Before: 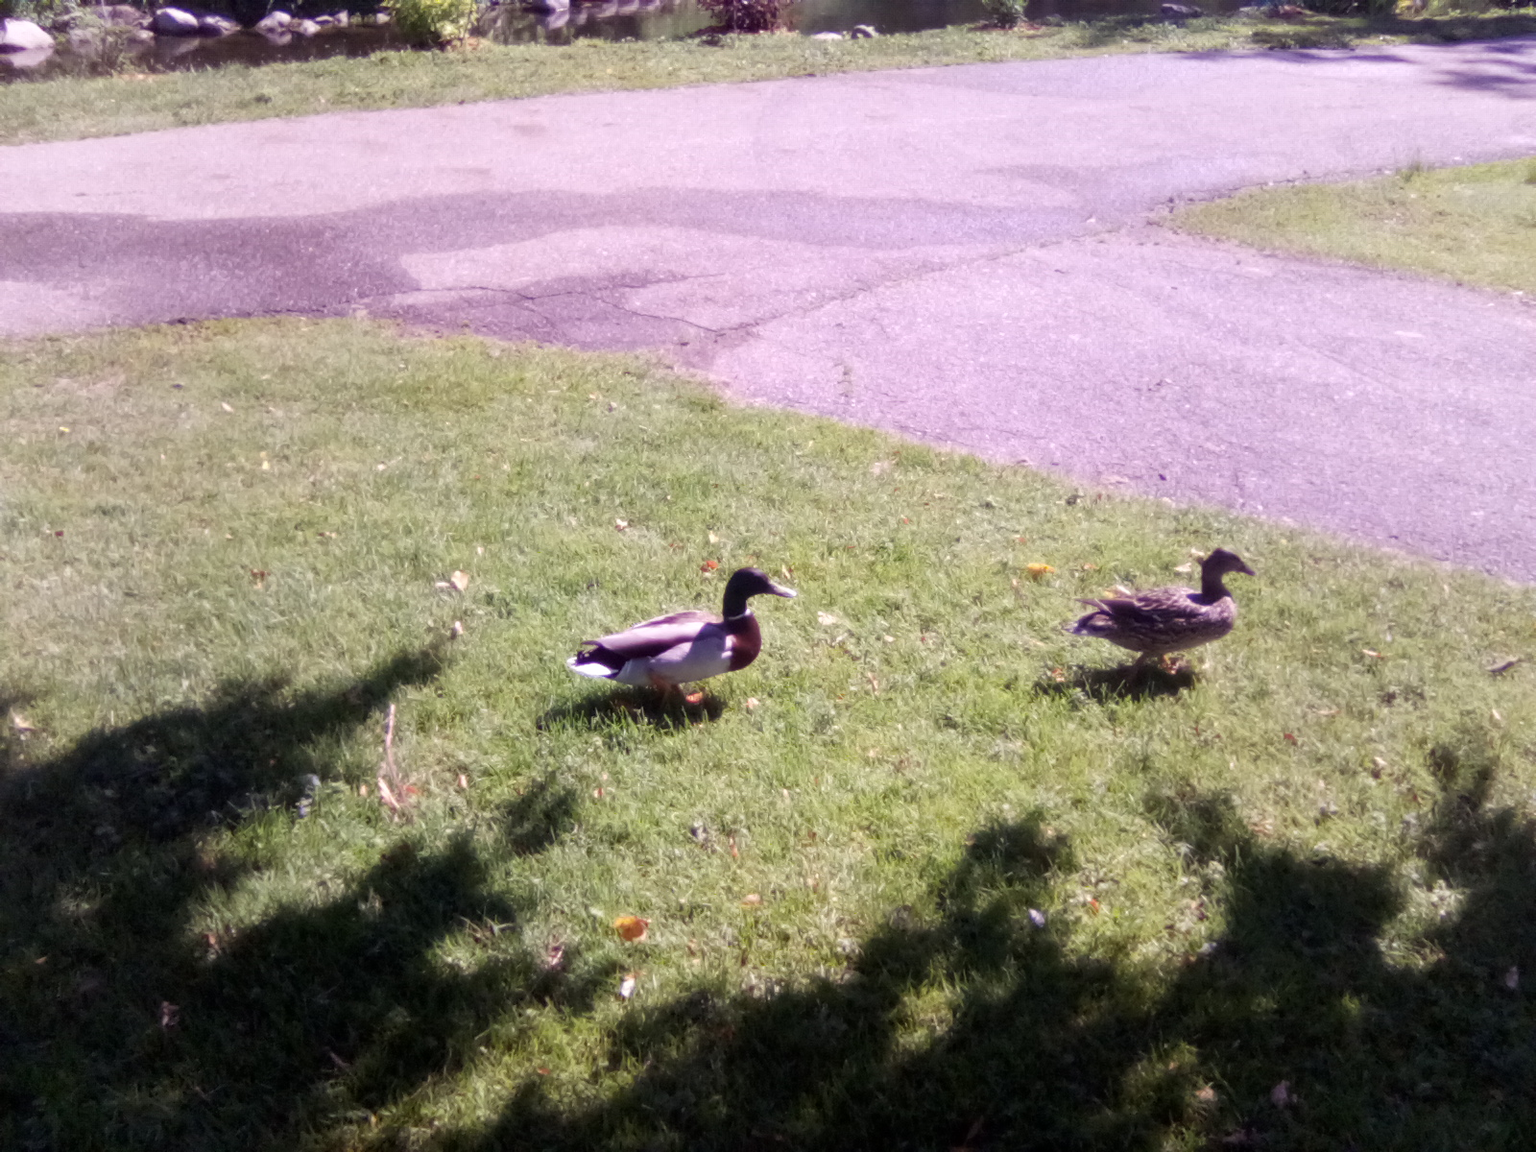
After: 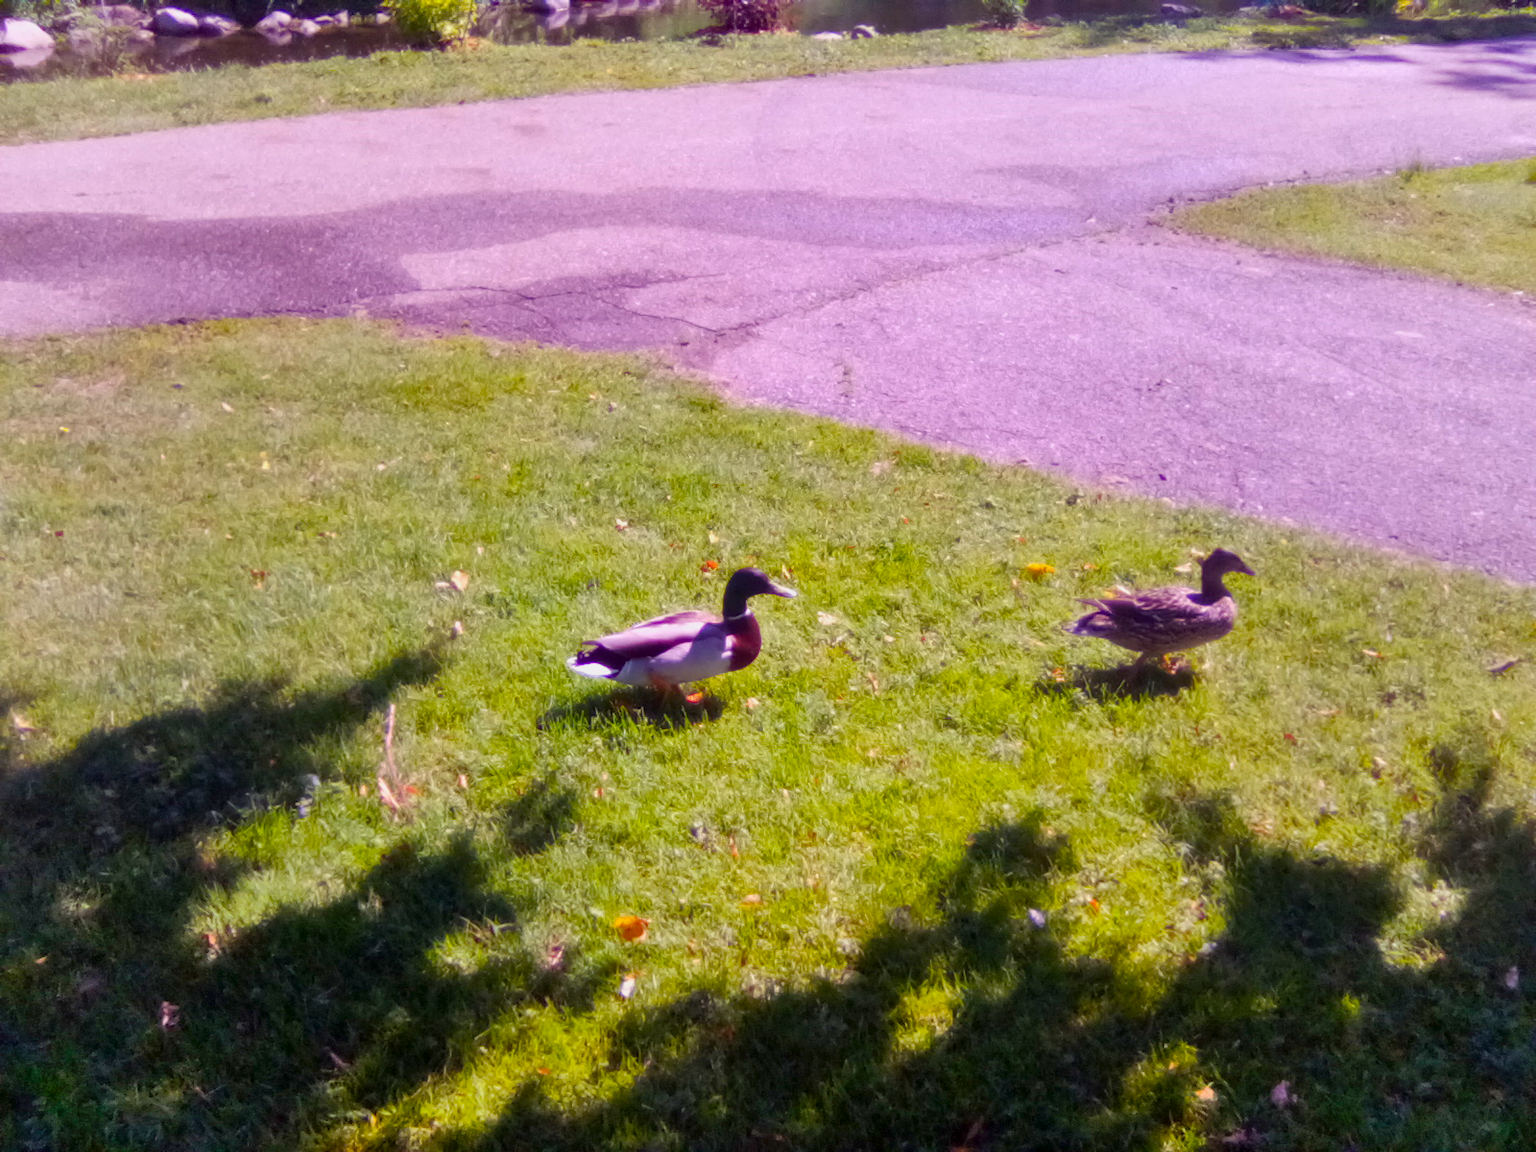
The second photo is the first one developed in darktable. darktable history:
shadows and highlights: low approximation 0.01, soften with gaussian
color balance: input saturation 134.34%, contrast -10.04%, contrast fulcrum 19.67%, output saturation 133.51%
